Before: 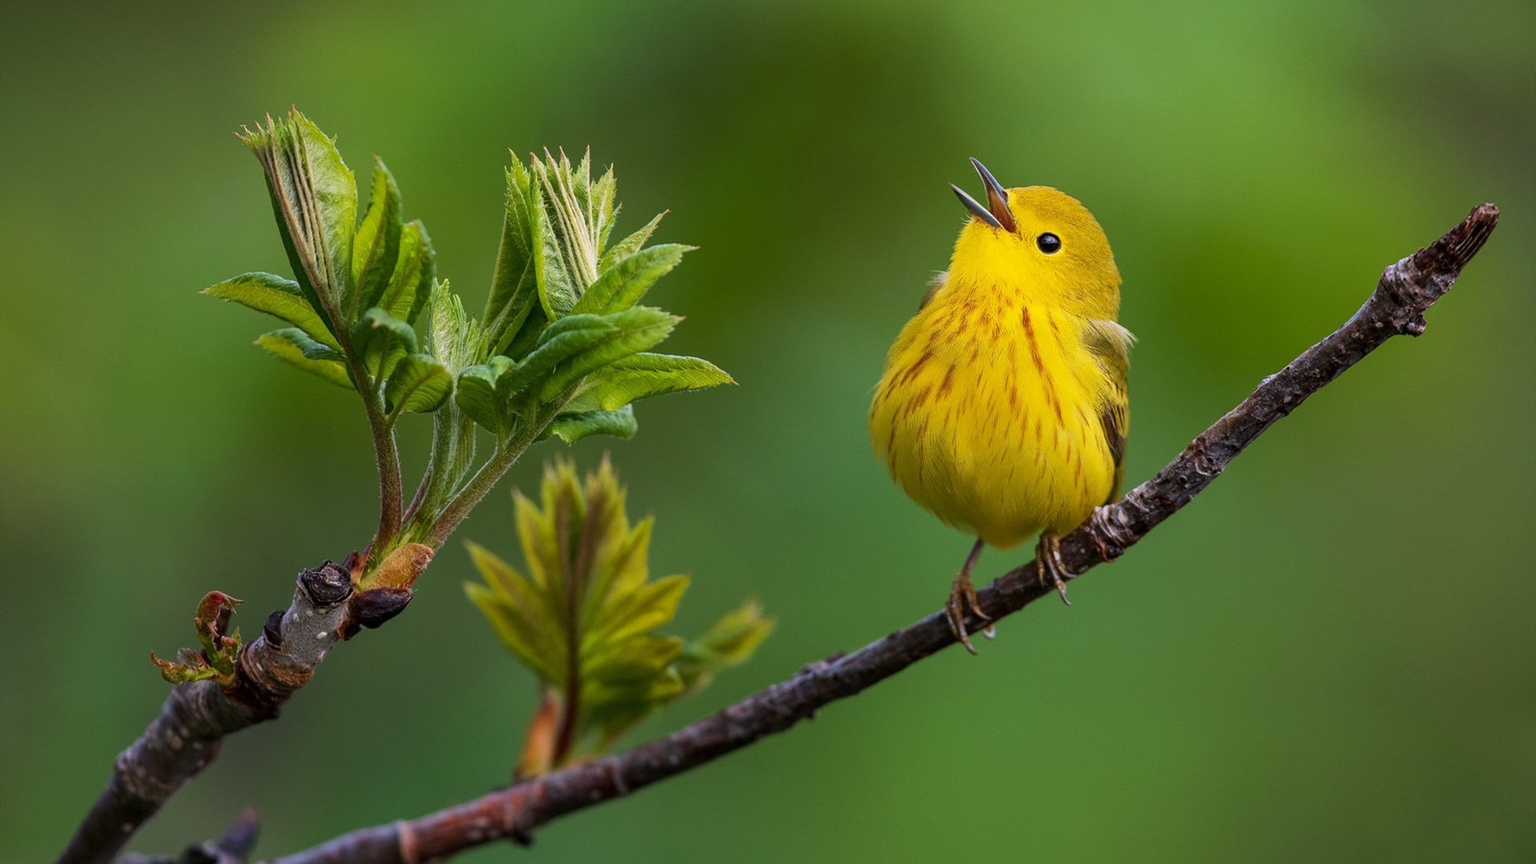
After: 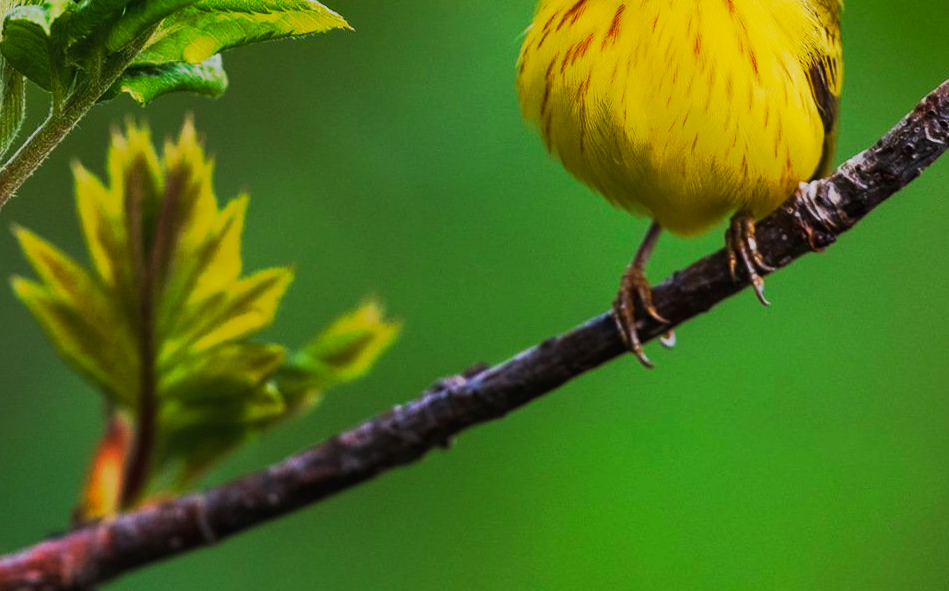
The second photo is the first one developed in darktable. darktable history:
tone curve: curves: ch0 [(0, 0) (0.003, 0.015) (0.011, 0.019) (0.025, 0.025) (0.044, 0.039) (0.069, 0.053) (0.1, 0.076) (0.136, 0.107) (0.177, 0.143) (0.224, 0.19) (0.277, 0.253) (0.335, 0.32) (0.399, 0.412) (0.468, 0.524) (0.543, 0.668) (0.623, 0.717) (0.709, 0.769) (0.801, 0.82) (0.898, 0.865) (1, 1)], preserve colors none
crop: left 29.672%, top 41.786%, right 20.851%, bottom 3.487%
